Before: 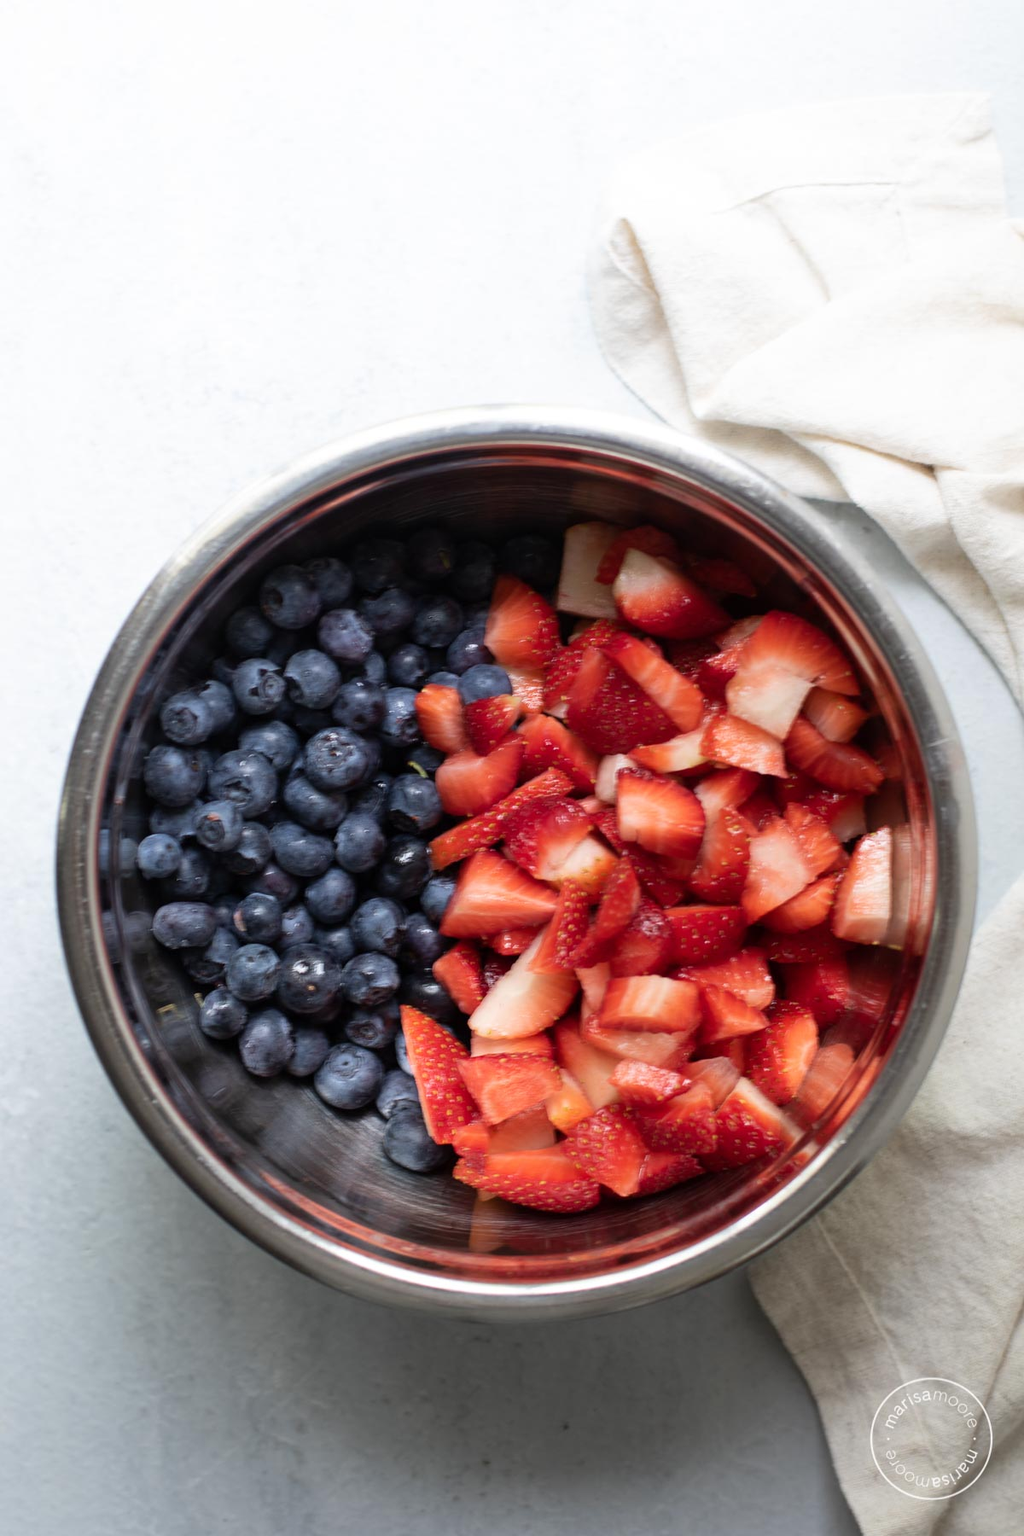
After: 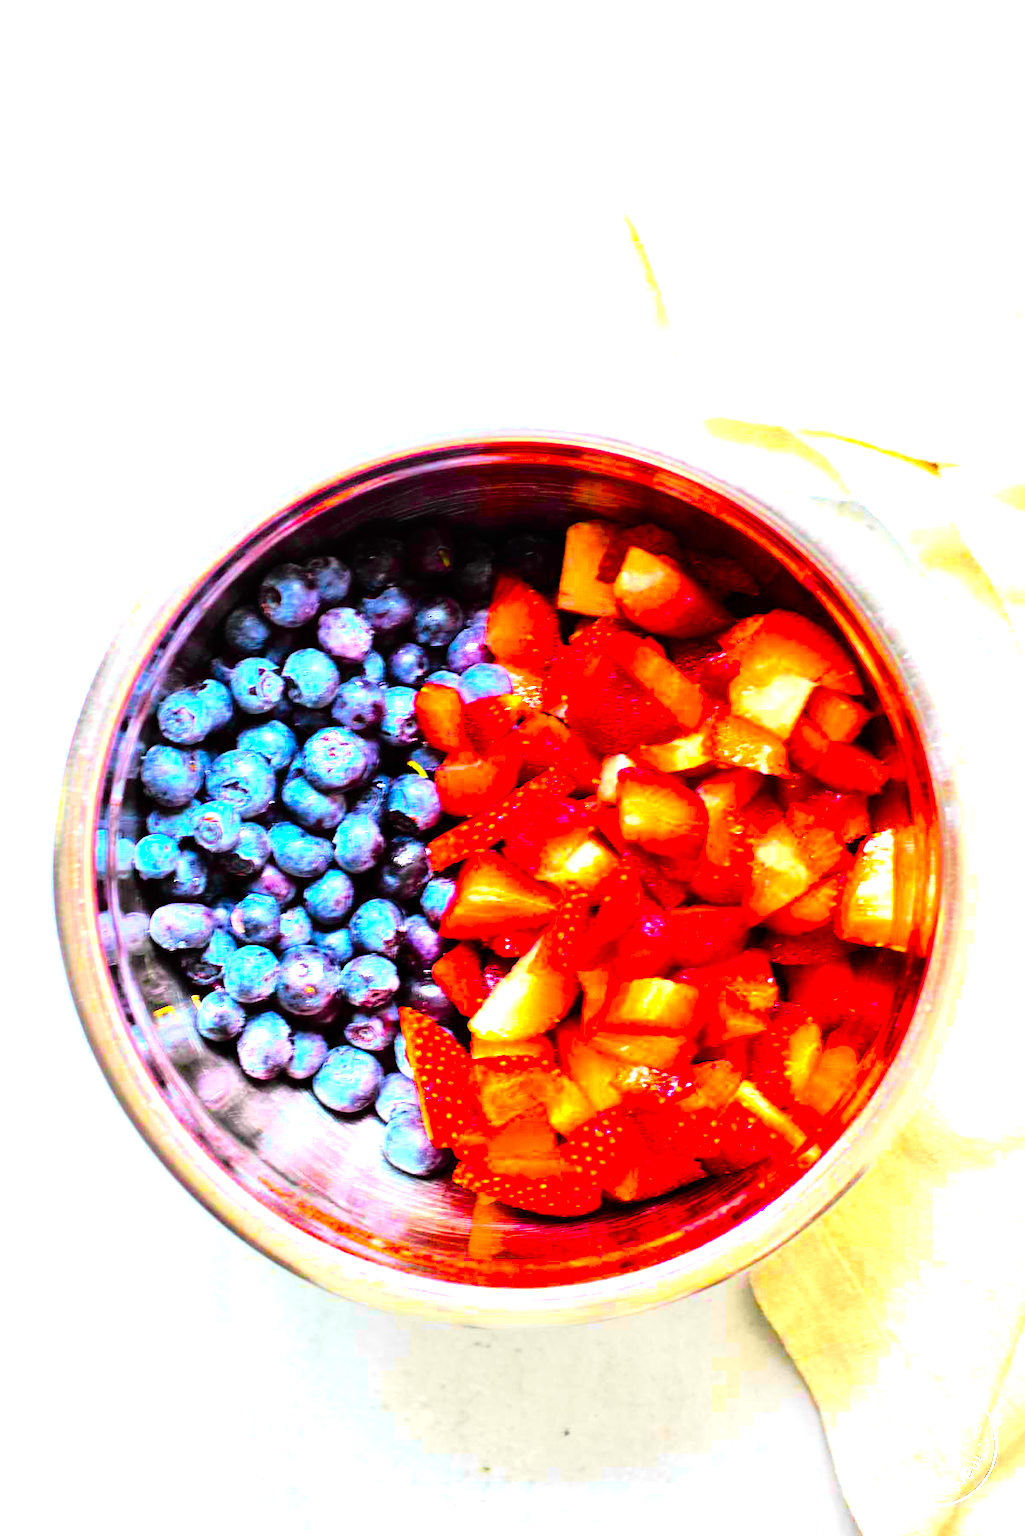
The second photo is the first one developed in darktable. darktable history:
crop: left 0.434%, top 0.485%, right 0.244%, bottom 0.386%
color balance rgb: linear chroma grading › global chroma 20%, perceptual saturation grading › global saturation 65%, perceptual saturation grading › highlights 60%, perceptual saturation grading › mid-tones 50%, perceptual saturation grading › shadows 50%, perceptual brilliance grading › global brilliance 30%, perceptual brilliance grading › highlights 50%, perceptual brilliance grading › mid-tones 50%, perceptual brilliance grading › shadows -22%, global vibrance 20%
tone equalizer: -7 EV 0.15 EV, -6 EV 0.6 EV, -5 EV 1.15 EV, -4 EV 1.33 EV, -3 EV 1.15 EV, -2 EV 0.6 EV, -1 EV 0.15 EV, mask exposure compensation -0.5 EV
exposure: exposure 0.669 EV, compensate highlight preservation false
graduated density: on, module defaults
tone curve: curves: ch0 [(0, 0) (0.062, 0.023) (0.168, 0.142) (0.359, 0.44) (0.469, 0.544) (0.634, 0.722) (0.839, 0.909) (0.998, 0.978)]; ch1 [(0, 0) (0.437, 0.453) (0.472, 0.47) (0.502, 0.504) (0.527, 0.546) (0.568, 0.619) (0.608, 0.665) (0.669, 0.748) (0.859, 0.899) (1, 1)]; ch2 [(0, 0) (0.33, 0.301) (0.421, 0.443) (0.473, 0.498) (0.509, 0.5) (0.535, 0.564) (0.575, 0.625) (0.608, 0.676) (1, 1)], color space Lab, independent channels, preserve colors none
